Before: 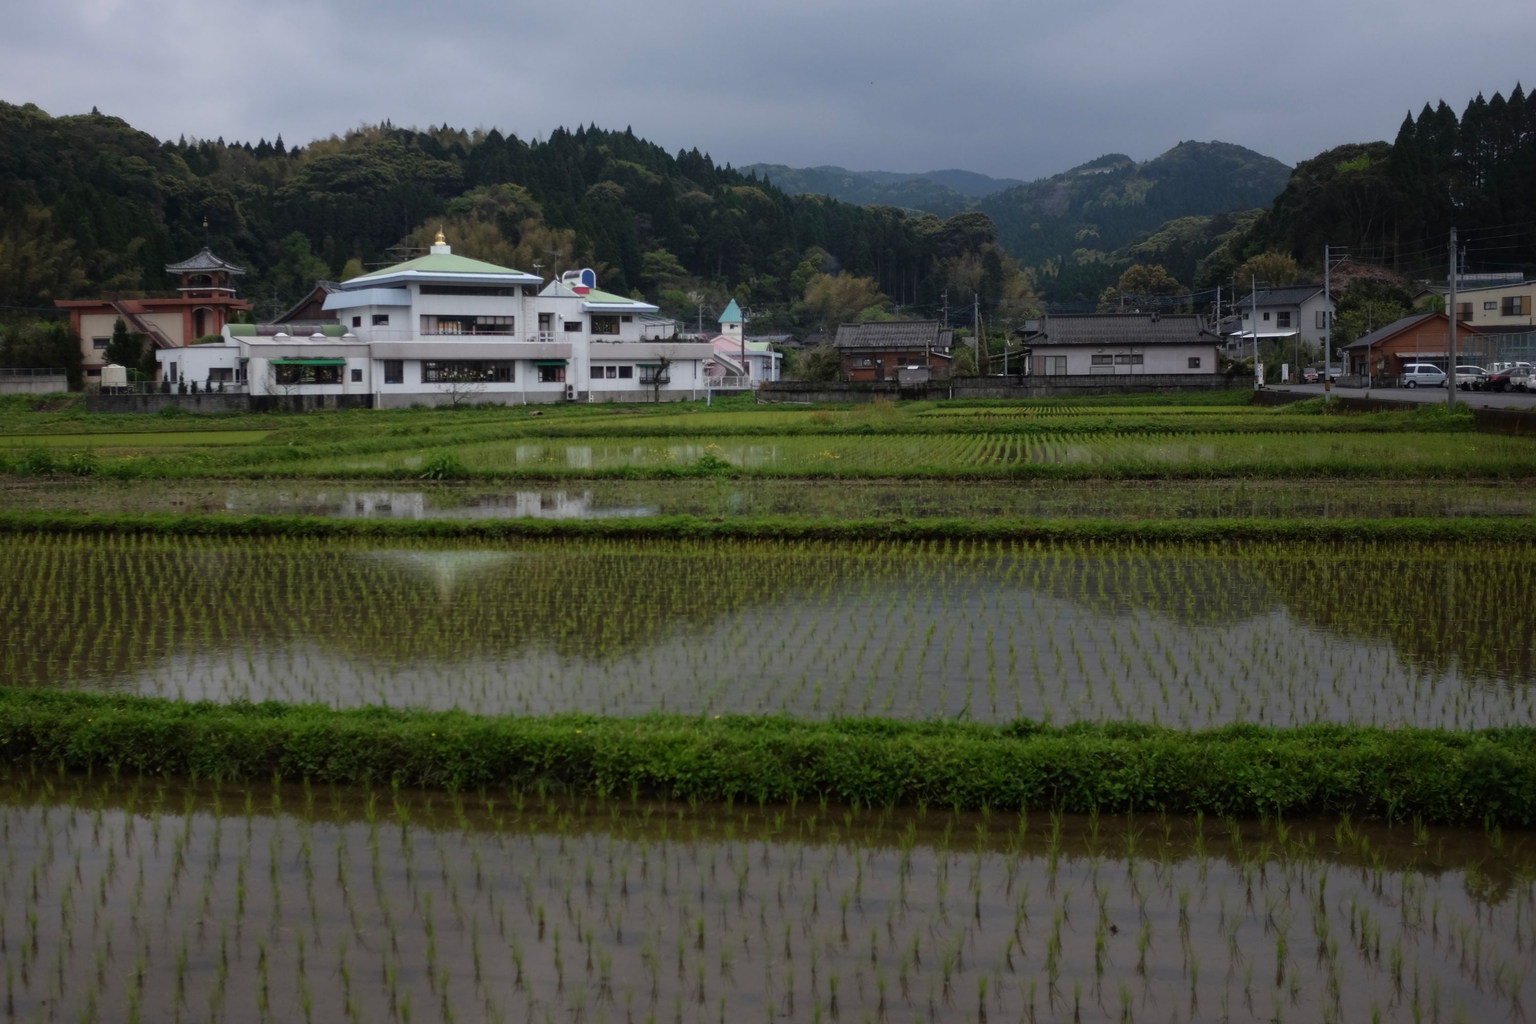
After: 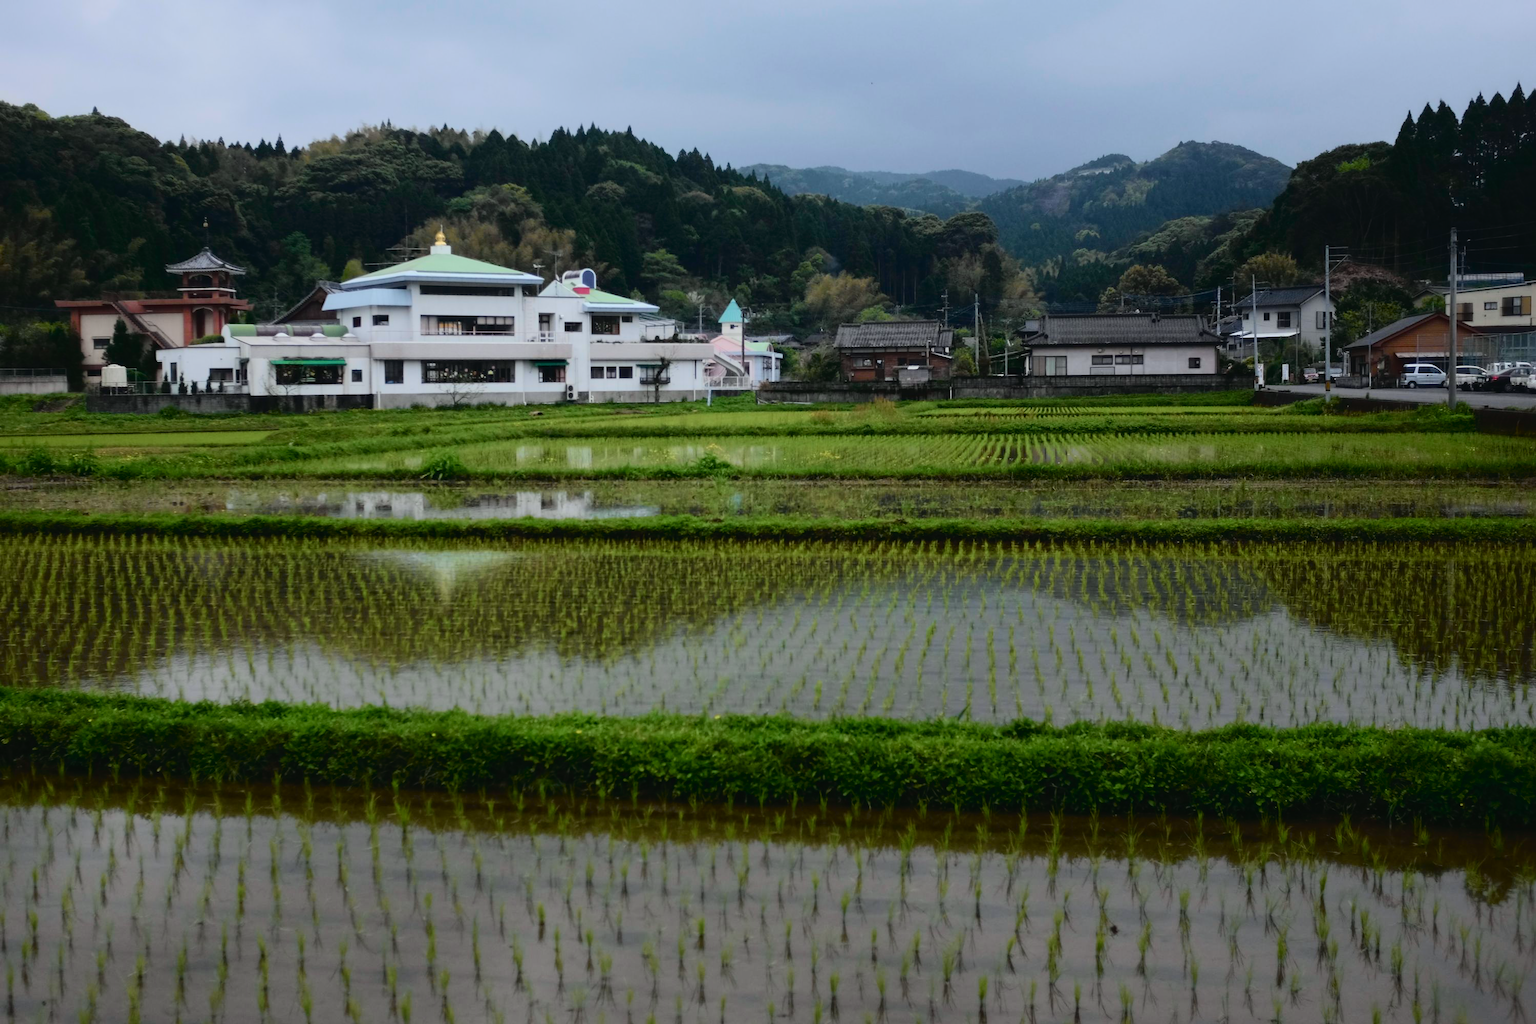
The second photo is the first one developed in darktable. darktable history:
tone curve: curves: ch0 [(0, 0.022) (0.114, 0.083) (0.281, 0.315) (0.447, 0.557) (0.588, 0.711) (0.786, 0.839) (0.999, 0.949)]; ch1 [(0, 0) (0.389, 0.352) (0.458, 0.433) (0.486, 0.474) (0.509, 0.505) (0.535, 0.53) (0.555, 0.557) (0.586, 0.622) (0.677, 0.724) (1, 1)]; ch2 [(0, 0) (0.369, 0.388) (0.449, 0.431) (0.501, 0.5) (0.528, 0.52) (0.561, 0.59) (0.697, 0.721) (1, 1)], color space Lab, independent channels, preserve colors none
